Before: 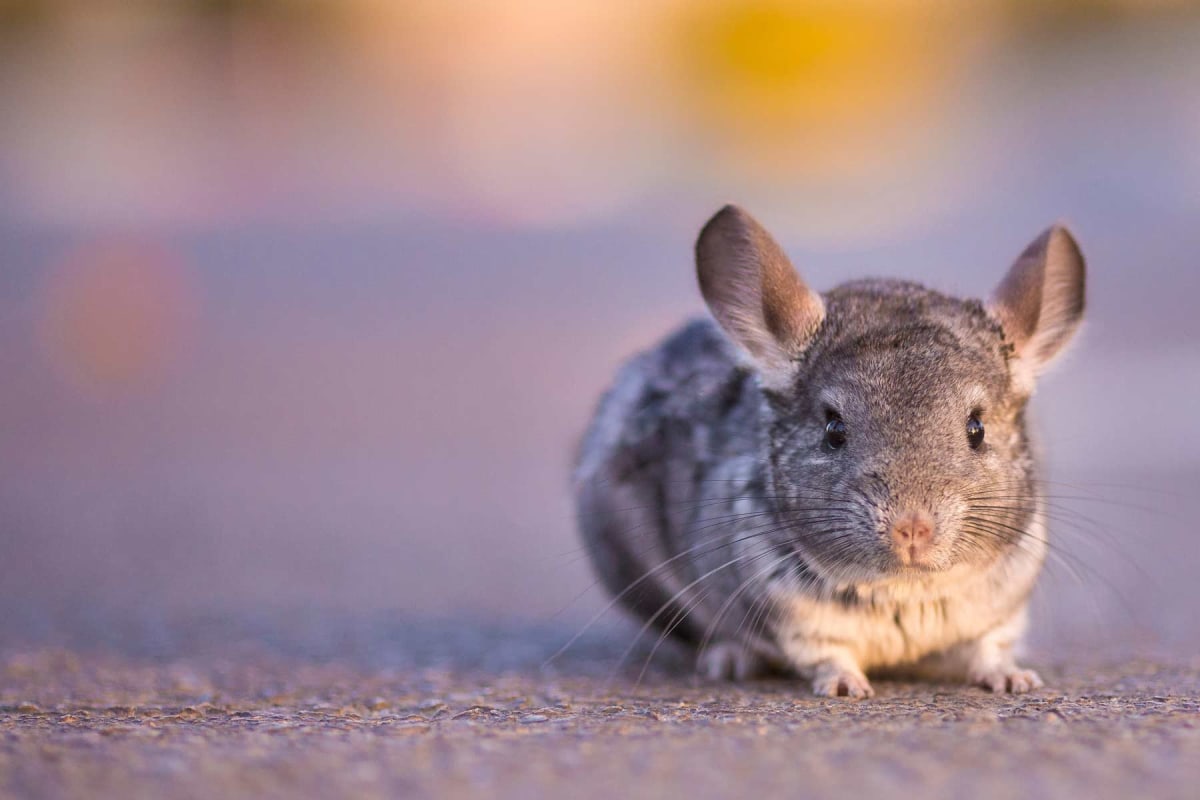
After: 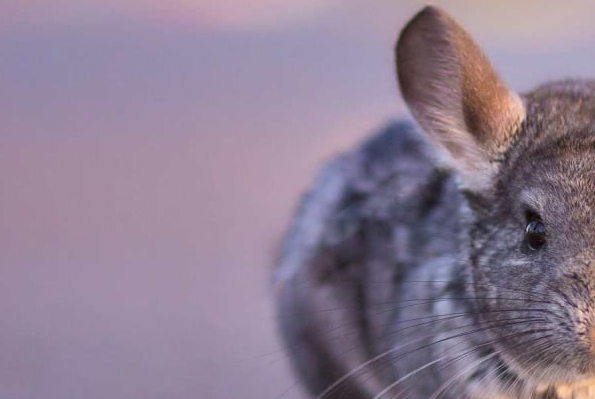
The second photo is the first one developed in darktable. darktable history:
crop: left 25%, top 24.941%, right 25.398%, bottom 25.12%
